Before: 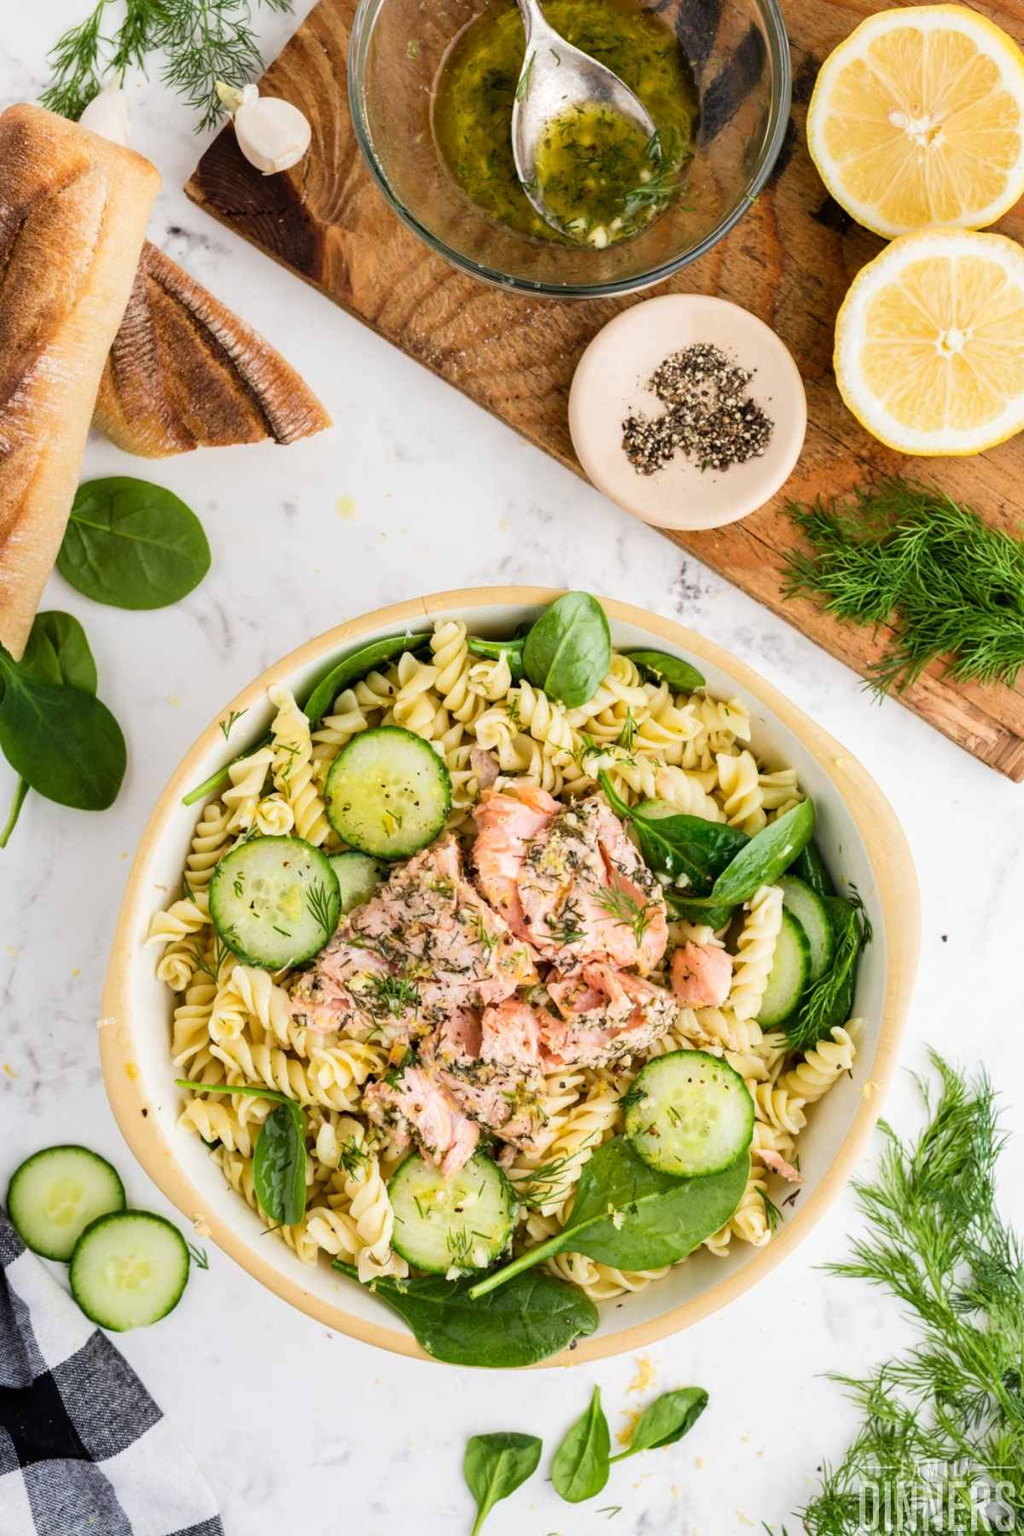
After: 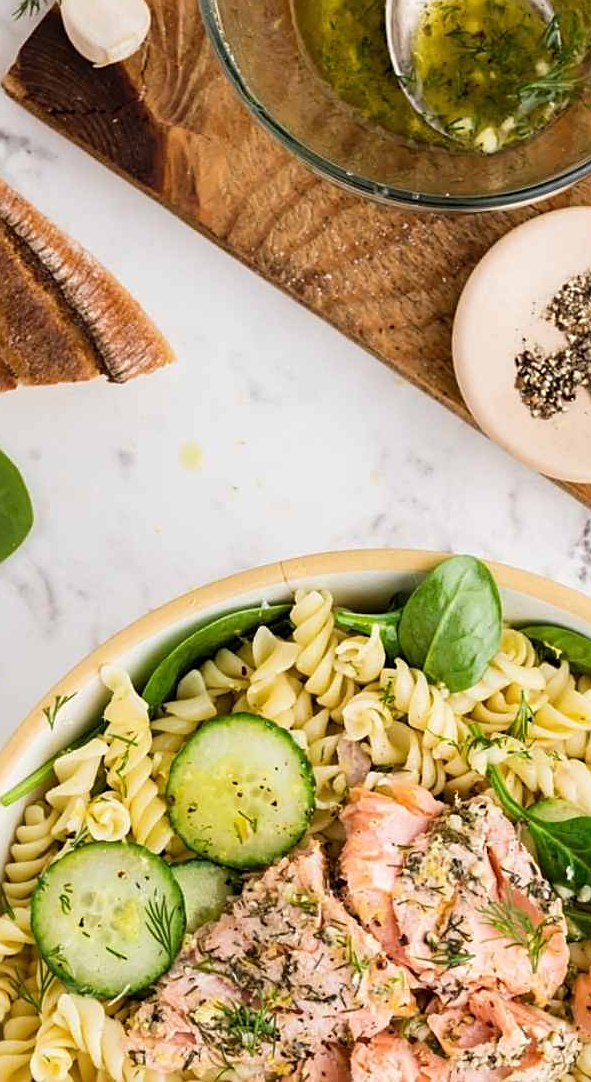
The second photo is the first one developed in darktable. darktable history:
crop: left 17.835%, top 7.675%, right 32.881%, bottom 32.213%
sharpen: on, module defaults
